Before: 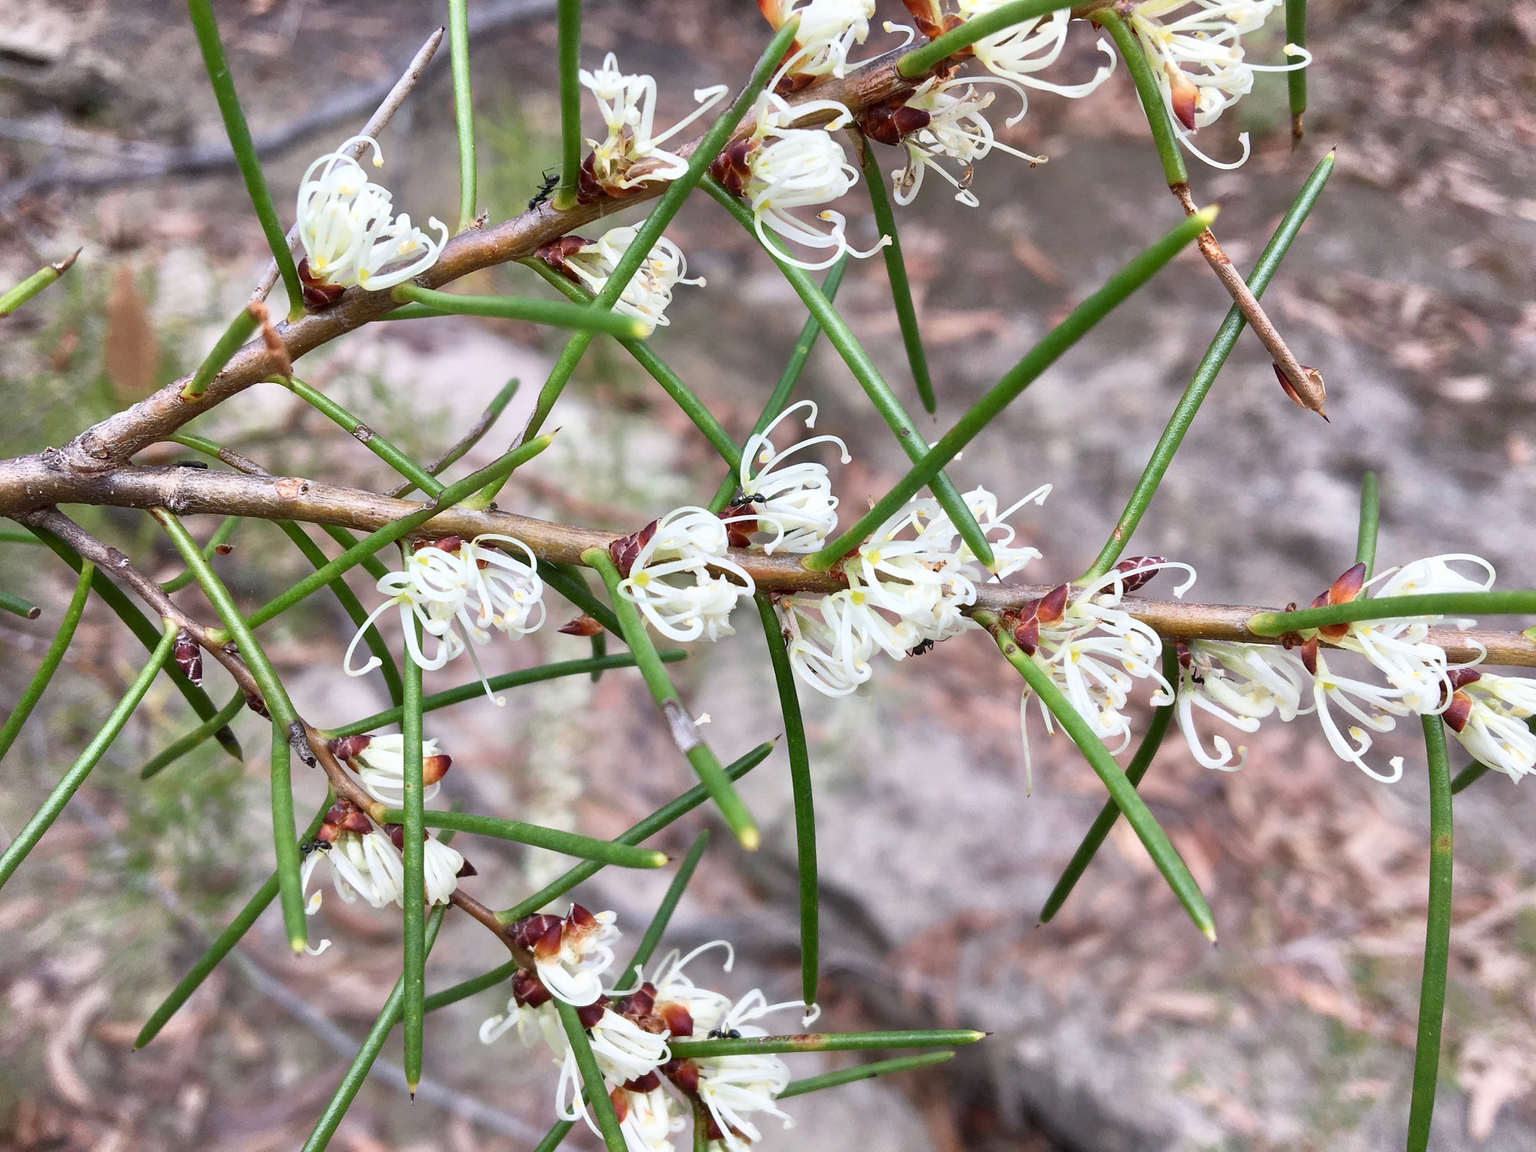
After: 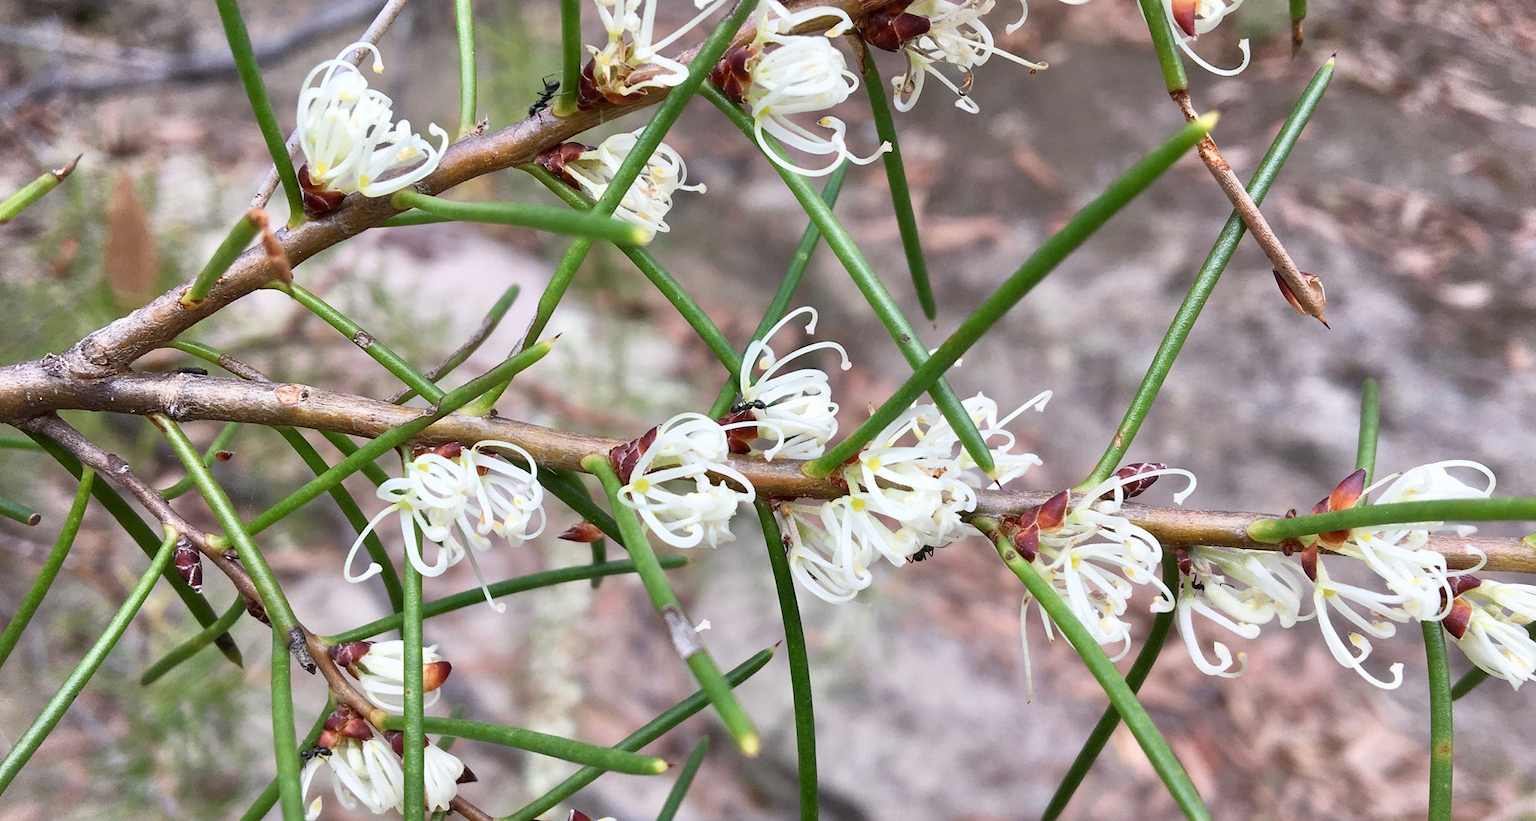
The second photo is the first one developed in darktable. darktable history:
crop and rotate: top 8.152%, bottom 20.467%
